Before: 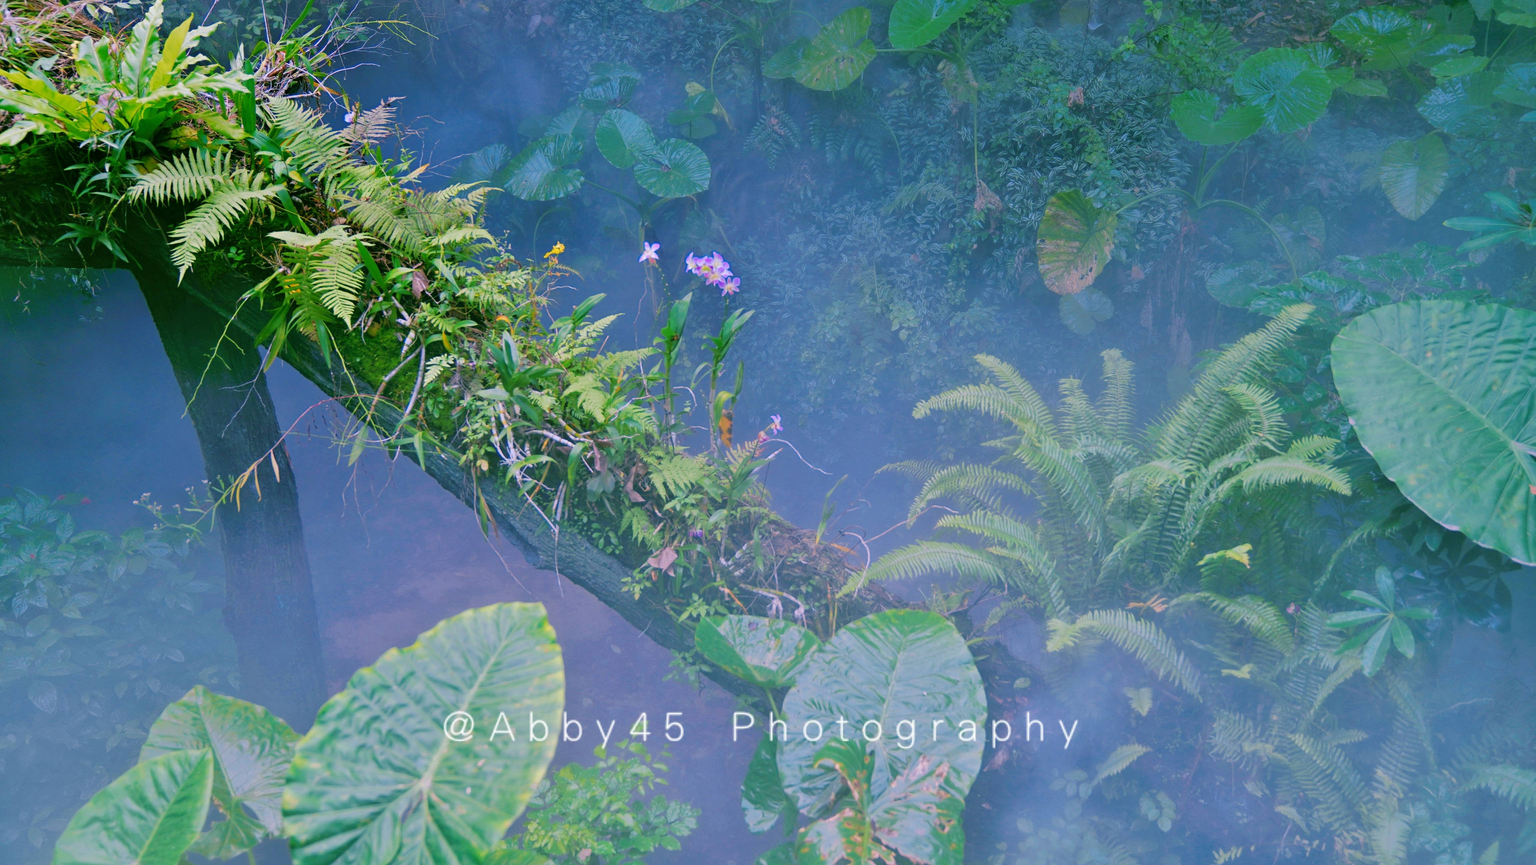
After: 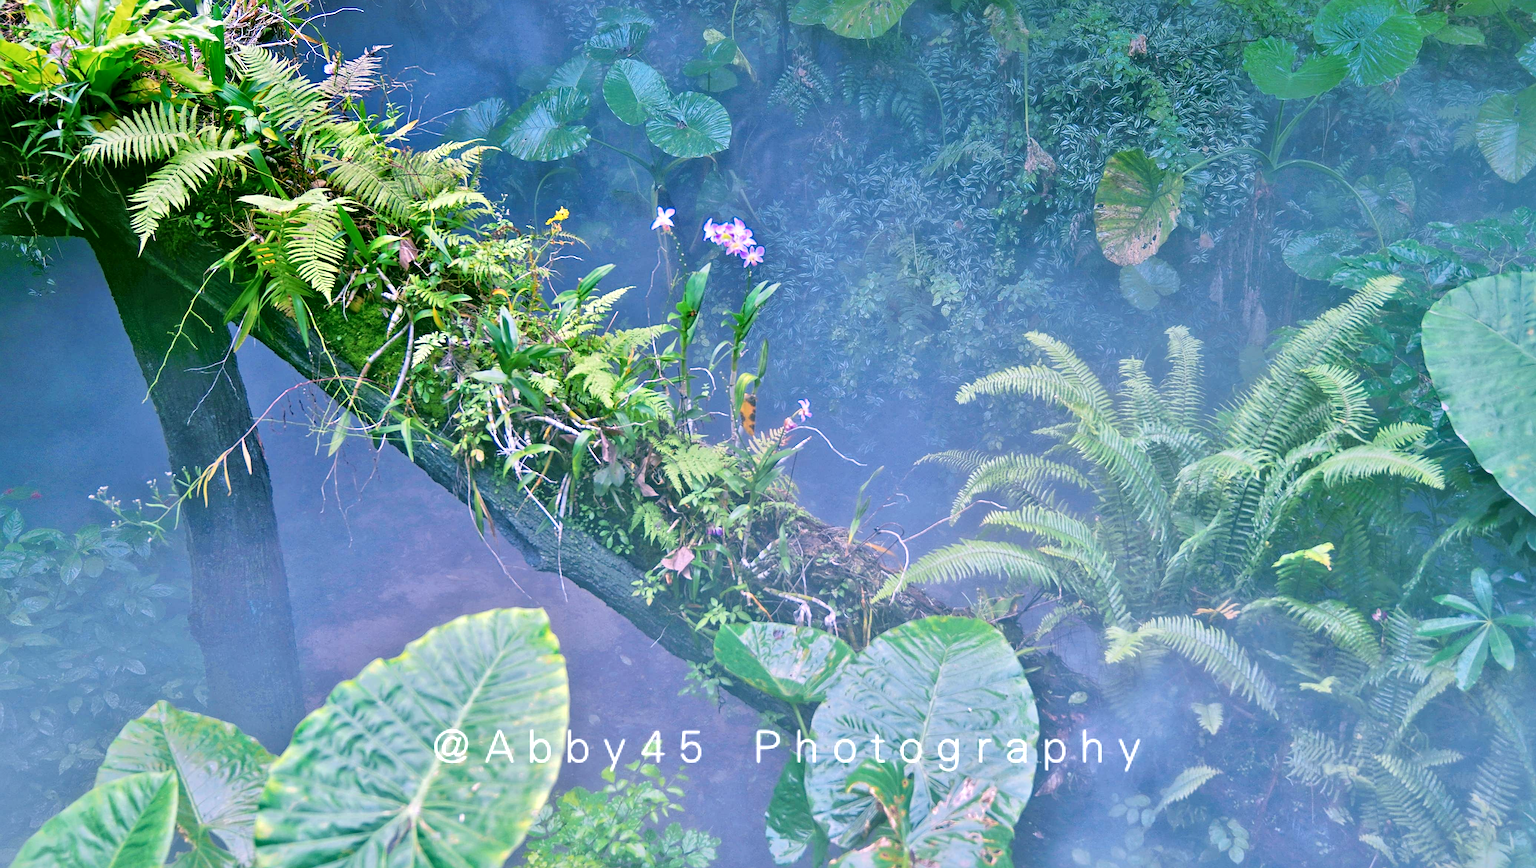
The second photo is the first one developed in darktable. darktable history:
local contrast: mode bilateral grid, contrast 24, coarseness 61, detail 150%, midtone range 0.2
exposure: black level correction 0.001, exposure 0.5 EV, compensate highlight preservation false
sharpen: on, module defaults
crop: left 3.507%, top 6.515%, right 6.61%, bottom 3.26%
